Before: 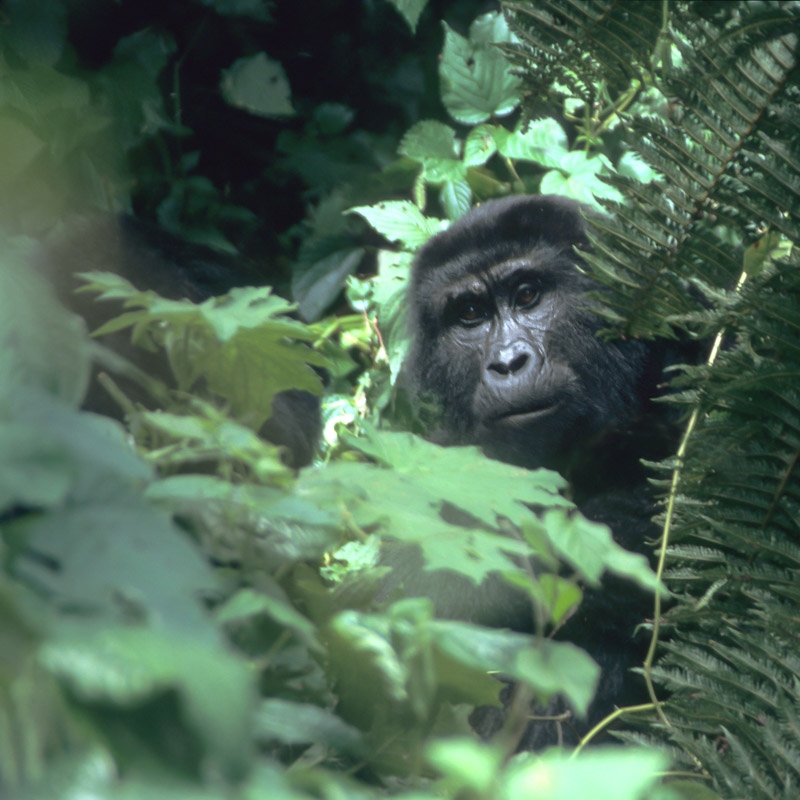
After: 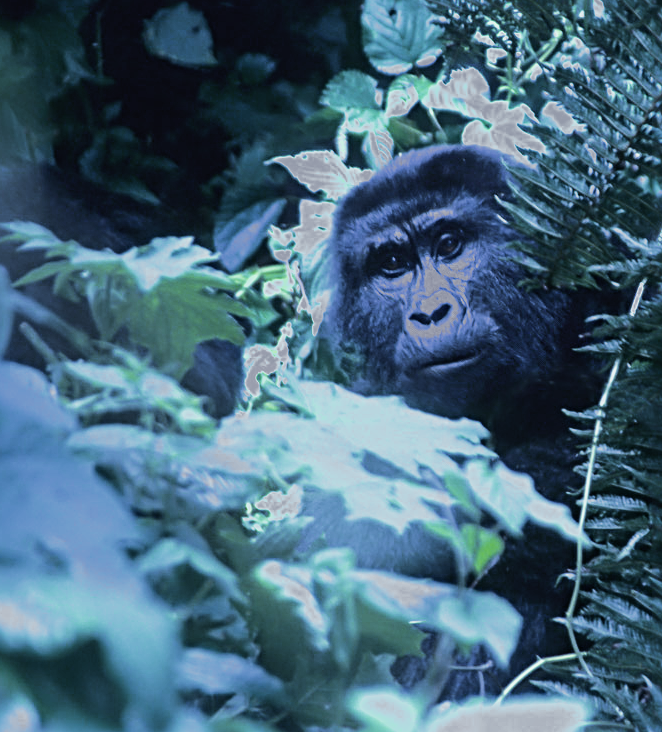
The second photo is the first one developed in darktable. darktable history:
white balance: red 0.766, blue 1.537
sharpen: radius 4
lowpass: radius 0.1, contrast 0.85, saturation 1.1, unbound 0
color balance rgb: perceptual saturation grading › global saturation -3%
tone equalizer: -8 EV -0.75 EV, -7 EV -0.7 EV, -6 EV -0.6 EV, -5 EV -0.4 EV, -3 EV 0.4 EV, -2 EV 0.6 EV, -1 EV 0.7 EV, +0 EV 0.75 EV, edges refinement/feathering 500, mask exposure compensation -1.57 EV, preserve details no
filmic rgb: middle gray luminance 21.73%, black relative exposure -14 EV, white relative exposure 2.96 EV, threshold 6 EV, target black luminance 0%, hardness 8.81, latitude 59.69%, contrast 1.208, highlights saturation mix 5%, shadows ↔ highlights balance 41.6%, add noise in highlights 0, color science v3 (2019), use custom middle-gray values true, iterations of high-quality reconstruction 0, contrast in highlights soft, enable highlight reconstruction true
crop: left 9.807%, top 6.259%, right 7.334%, bottom 2.177%
